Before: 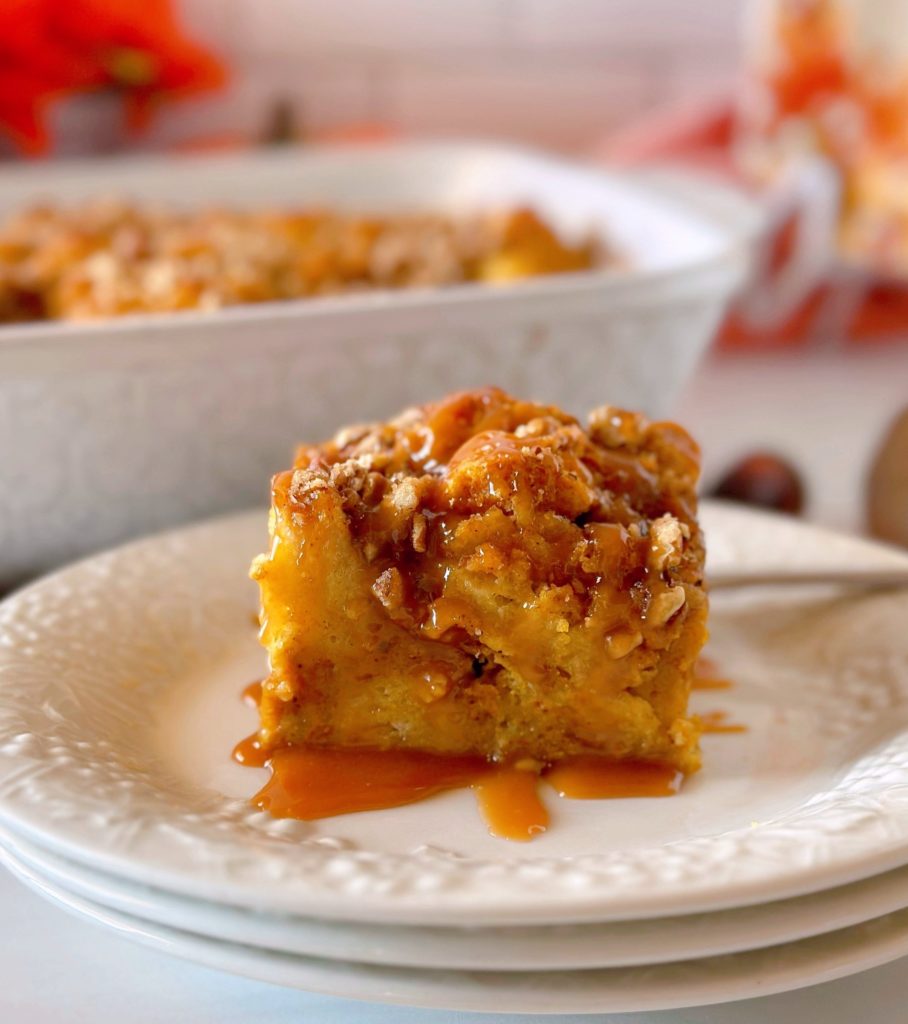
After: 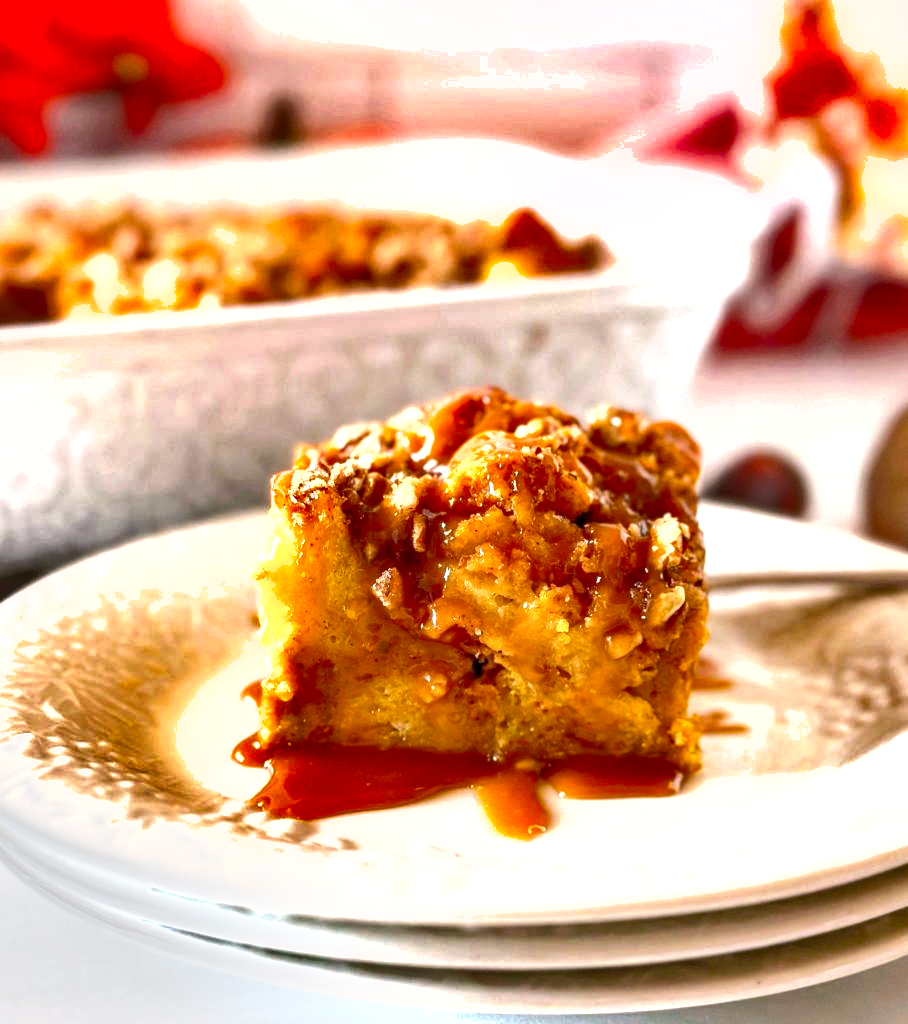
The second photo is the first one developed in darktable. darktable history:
exposure: black level correction 0, exposure 1.2 EV, compensate exposure bias true, compensate highlight preservation false
local contrast: on, module defaults
shadows and highlights: shadows 73.68, highlights -60.61, soften with gaussian
